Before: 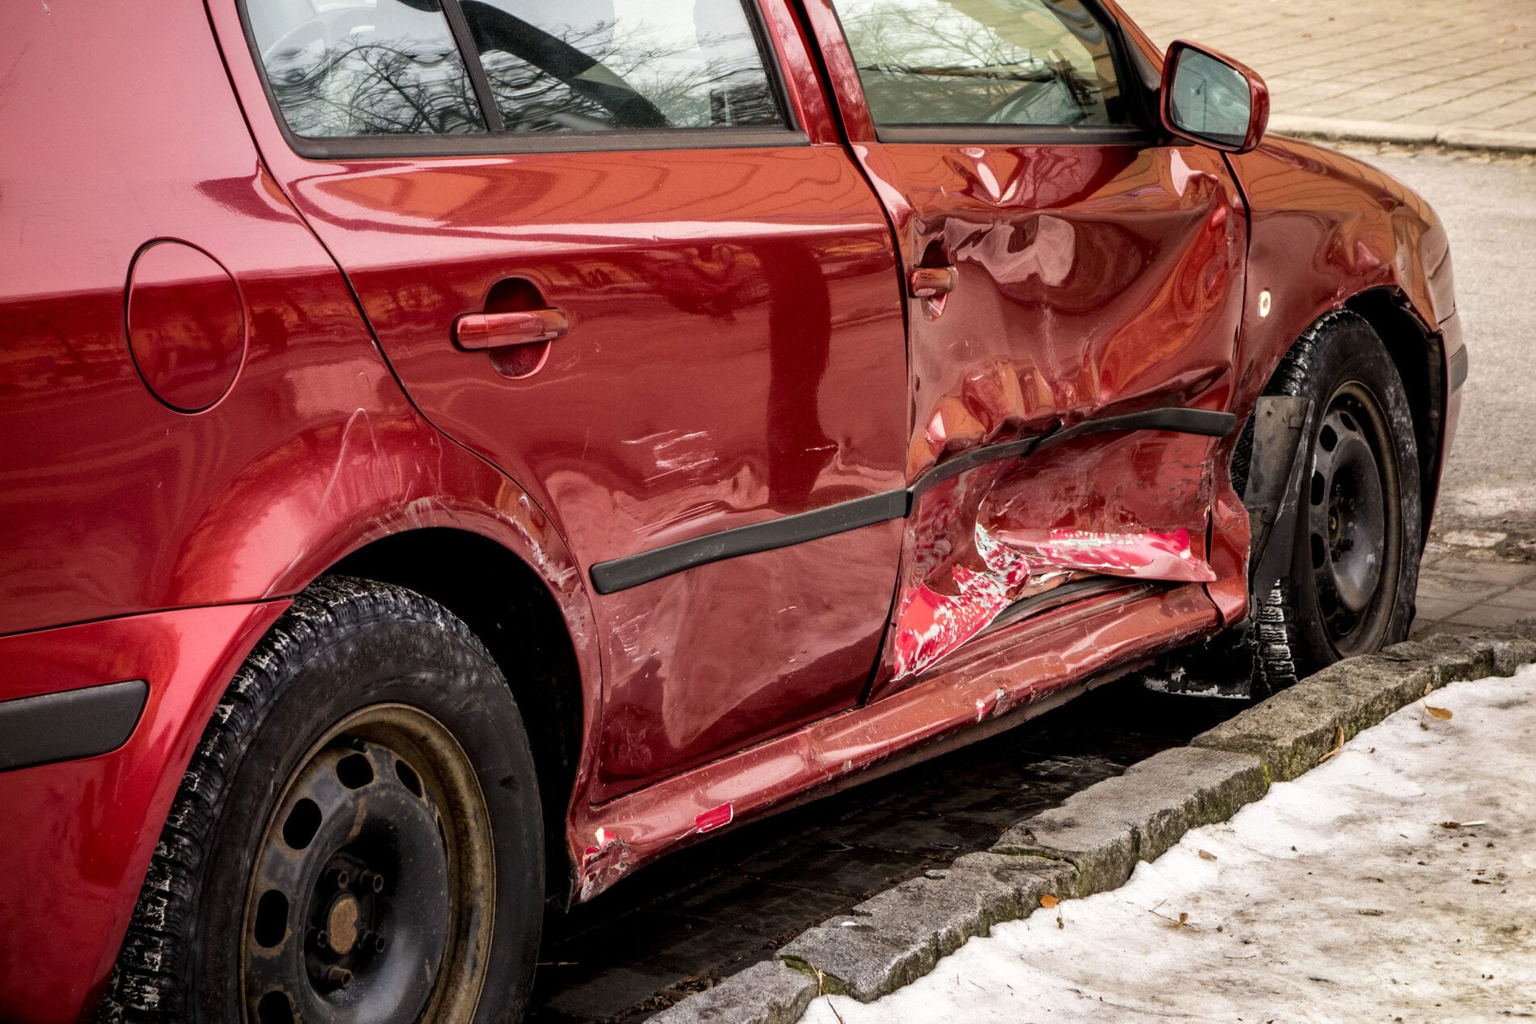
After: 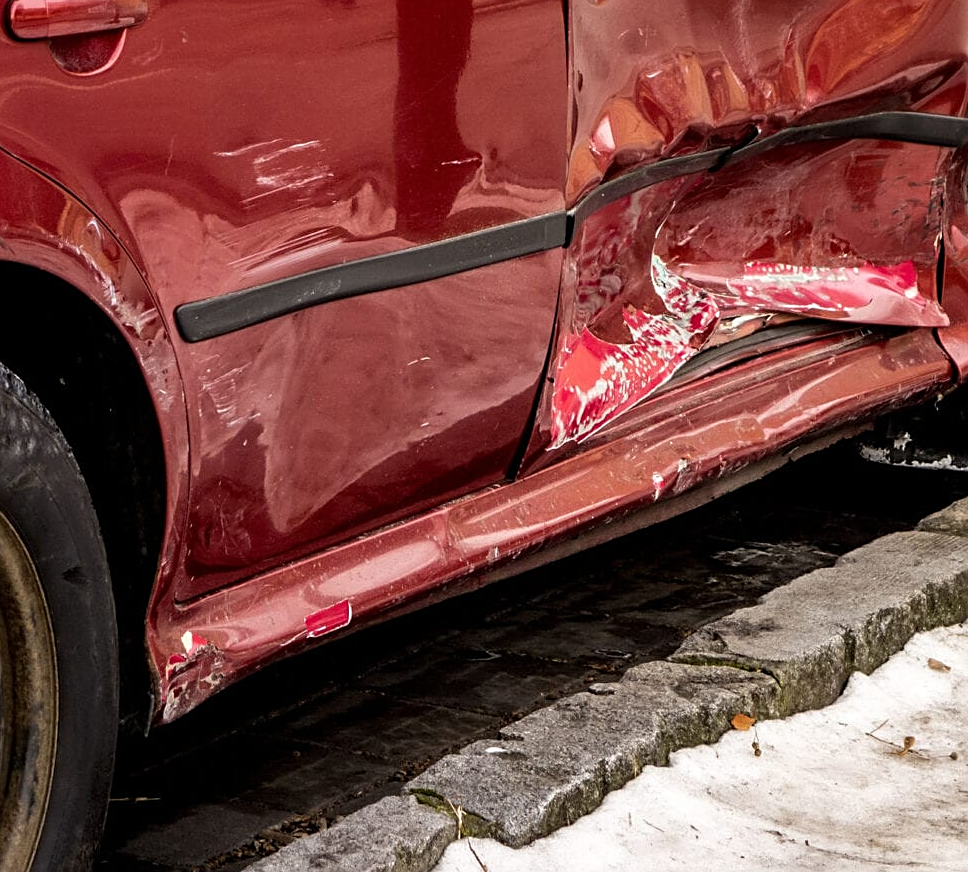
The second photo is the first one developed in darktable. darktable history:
crop and rotate: left 29.237%, top 31.152%, right 19.807%
sharpen: on, module defaults
